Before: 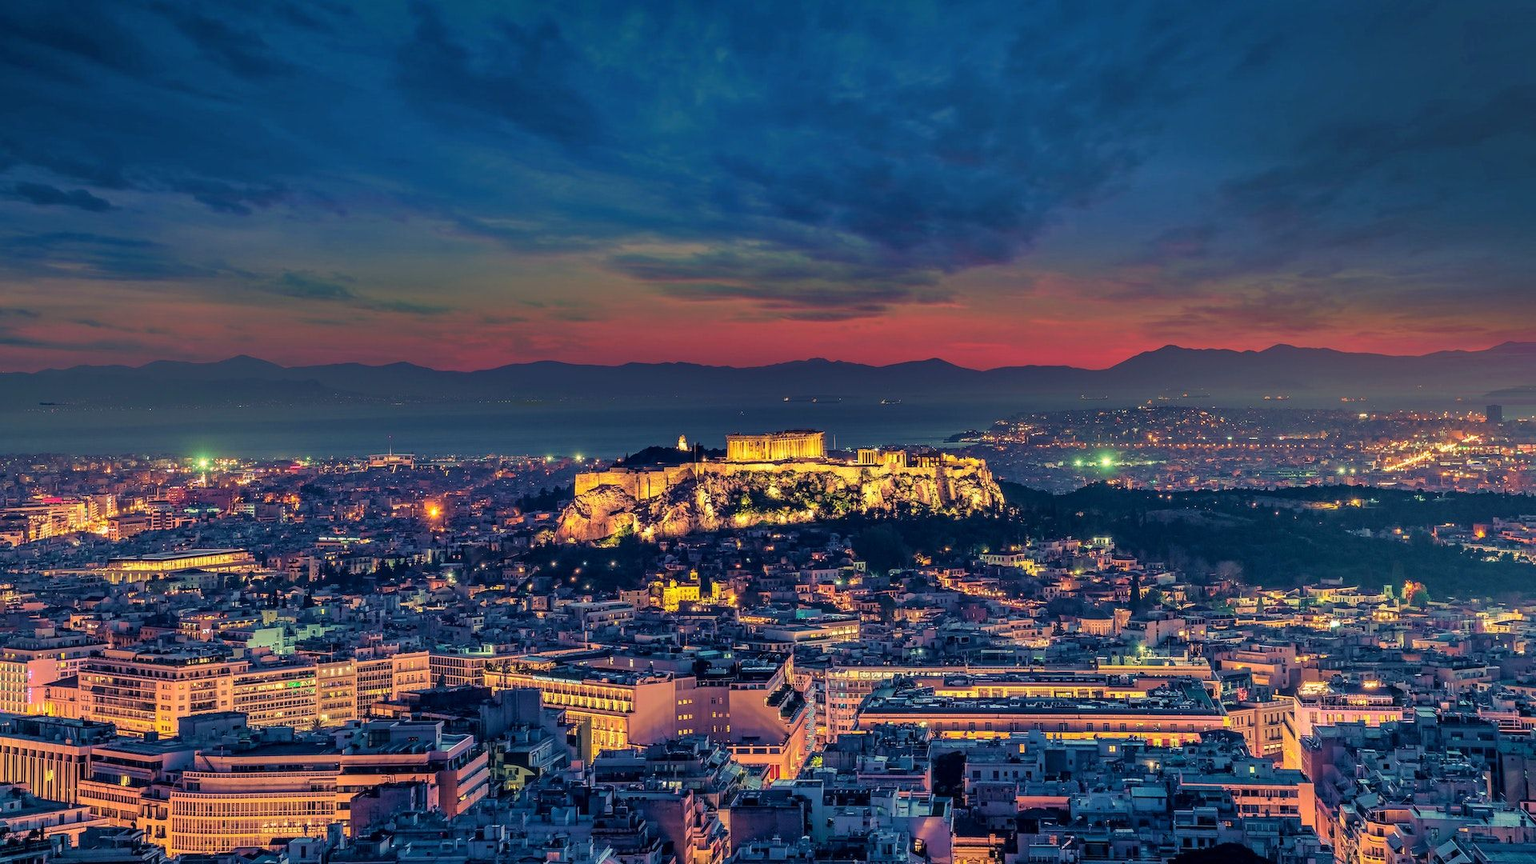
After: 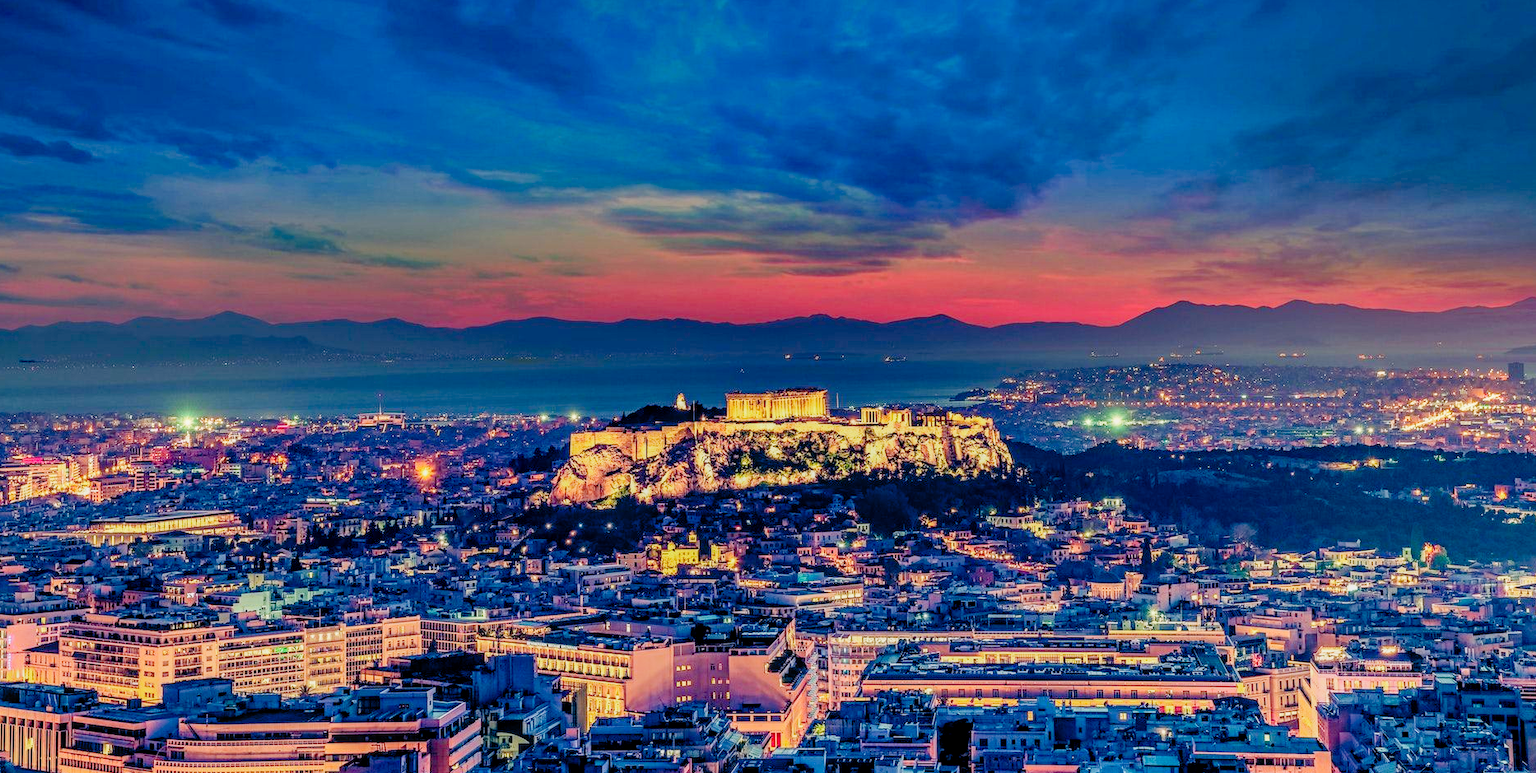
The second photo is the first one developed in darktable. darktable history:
contrast brightness saturation: contrast 0.15, brightness -0.008, saturation 0.096
local contrast: on, module defaults
crop: left 1.36%, top 6.135%, right 1.445%, bottom 6.782%
levels: levels [0, 0.43, 0.984]
filmic rgb: black relative exposure -7.65 EV, white relative exposure 4.56 EV, hardness 3.61, preserve chrominance no, color science v4 (2020)
